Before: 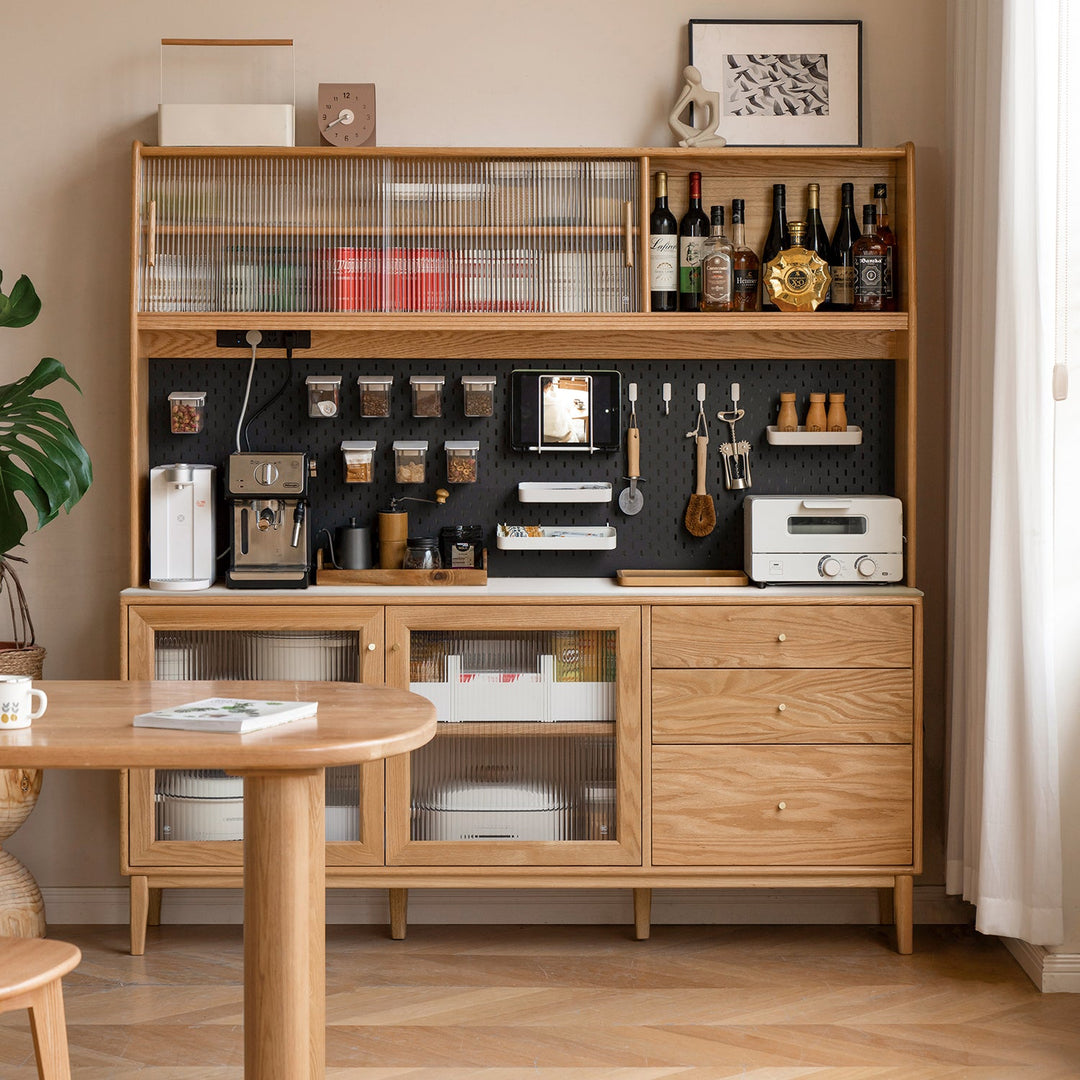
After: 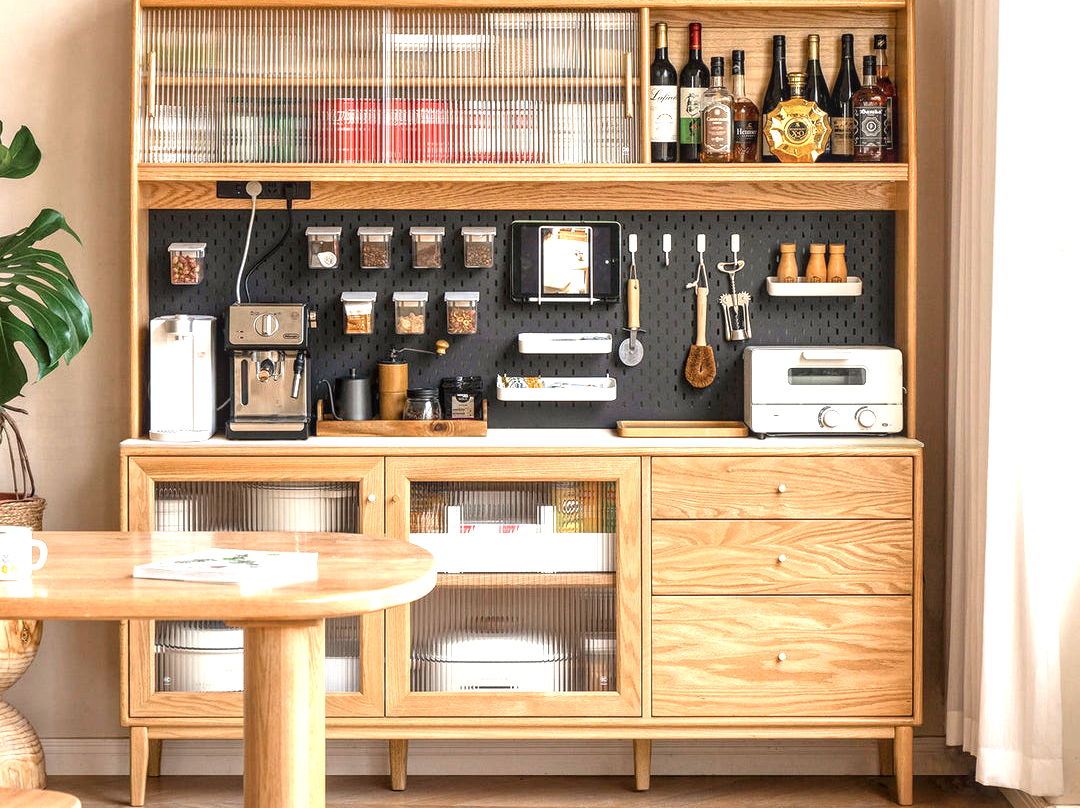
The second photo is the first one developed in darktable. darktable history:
crop: top 13.875%, bottom 11.262%
exposure: black level correction 0, exposure 1.2 EV, compensate highlight preservation false
local contrast: on, module defaults
